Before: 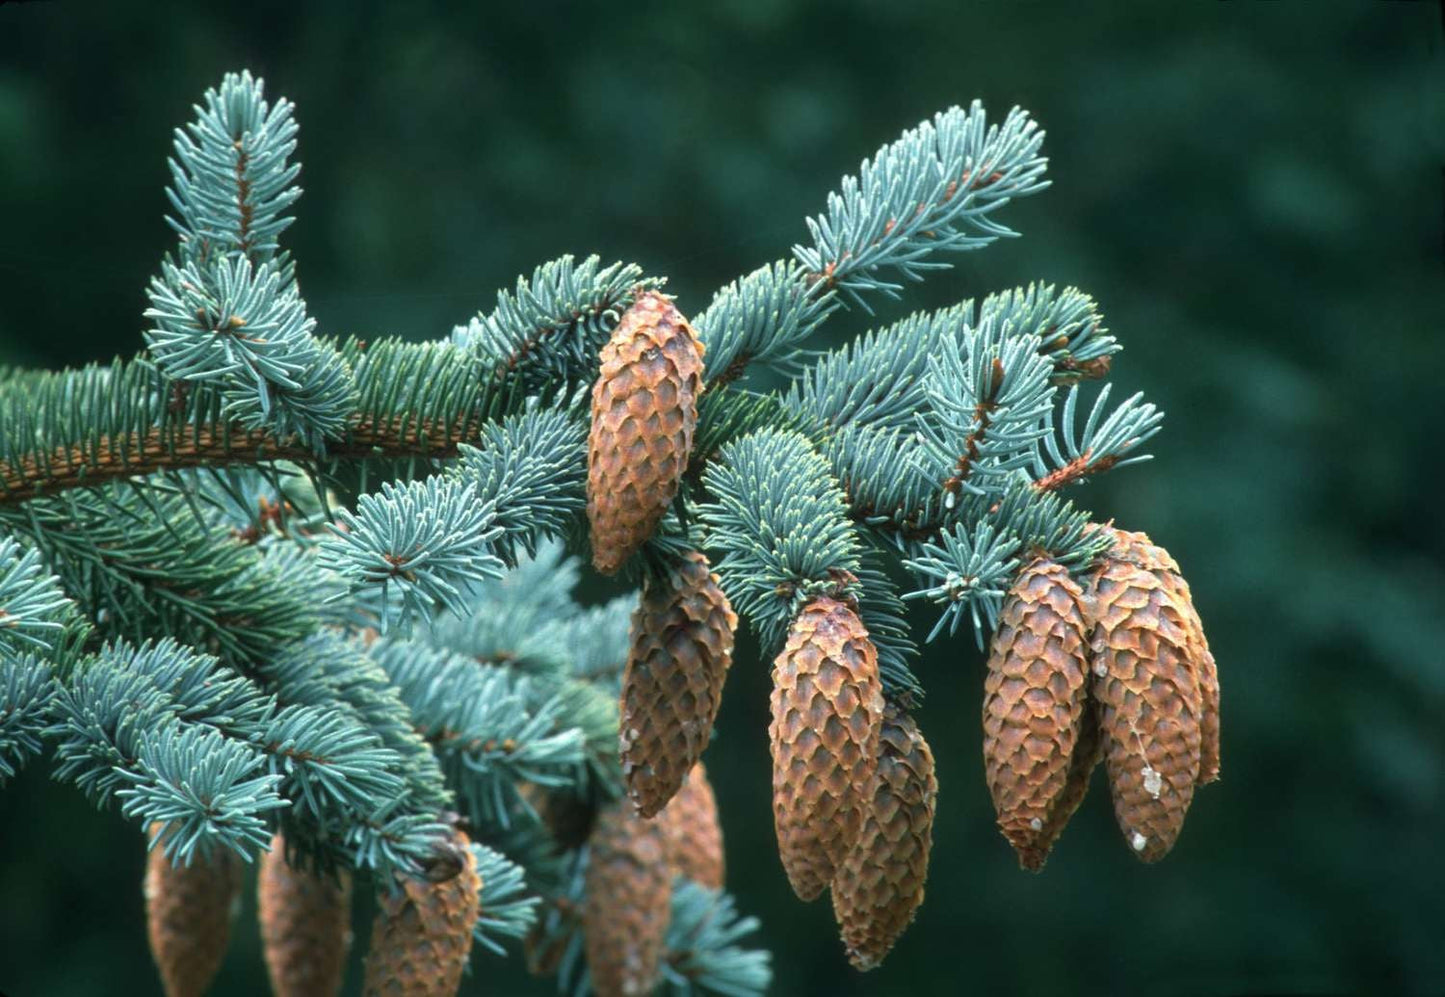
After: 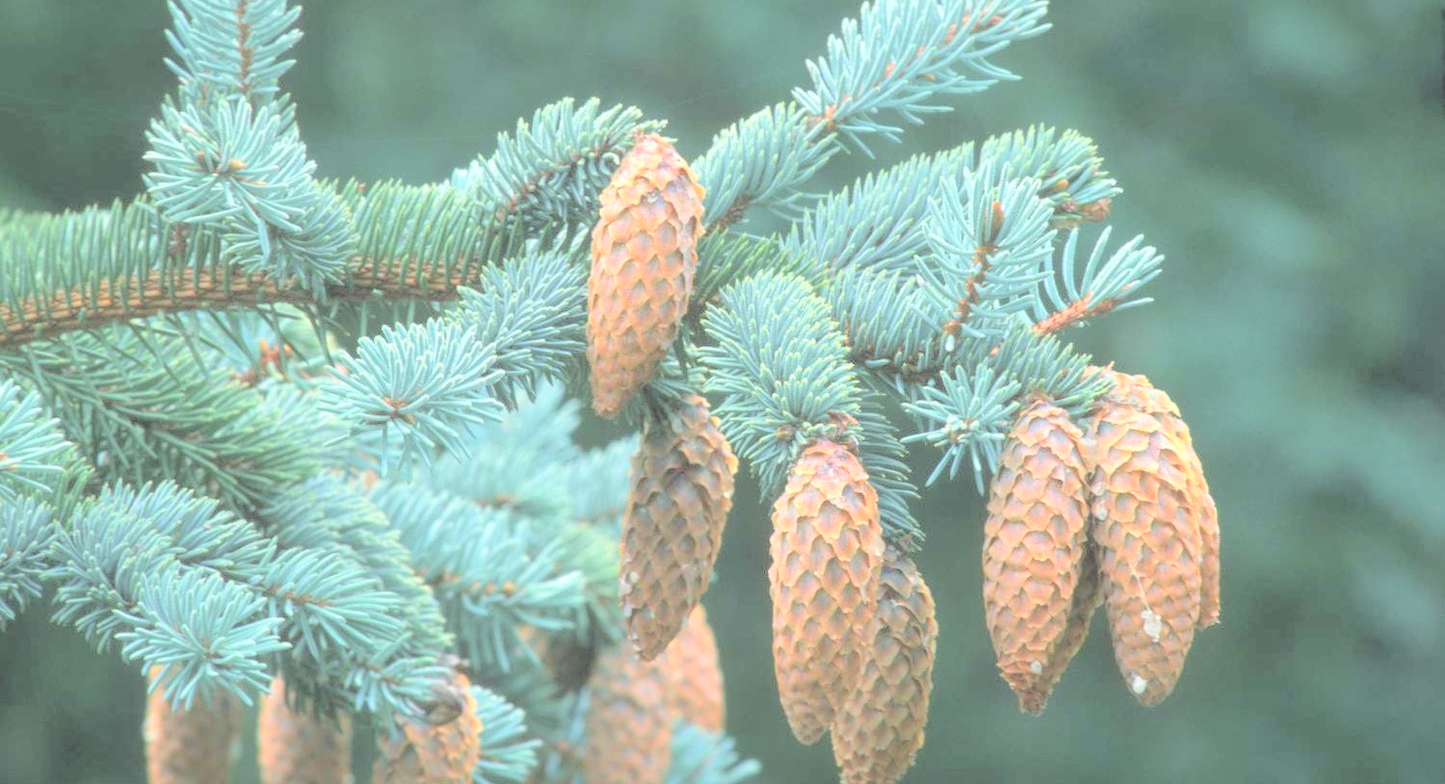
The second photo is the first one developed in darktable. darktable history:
contrast brightness saturation: brightness 1
crop and rotate: top 15.774%, bottom 5.506%
